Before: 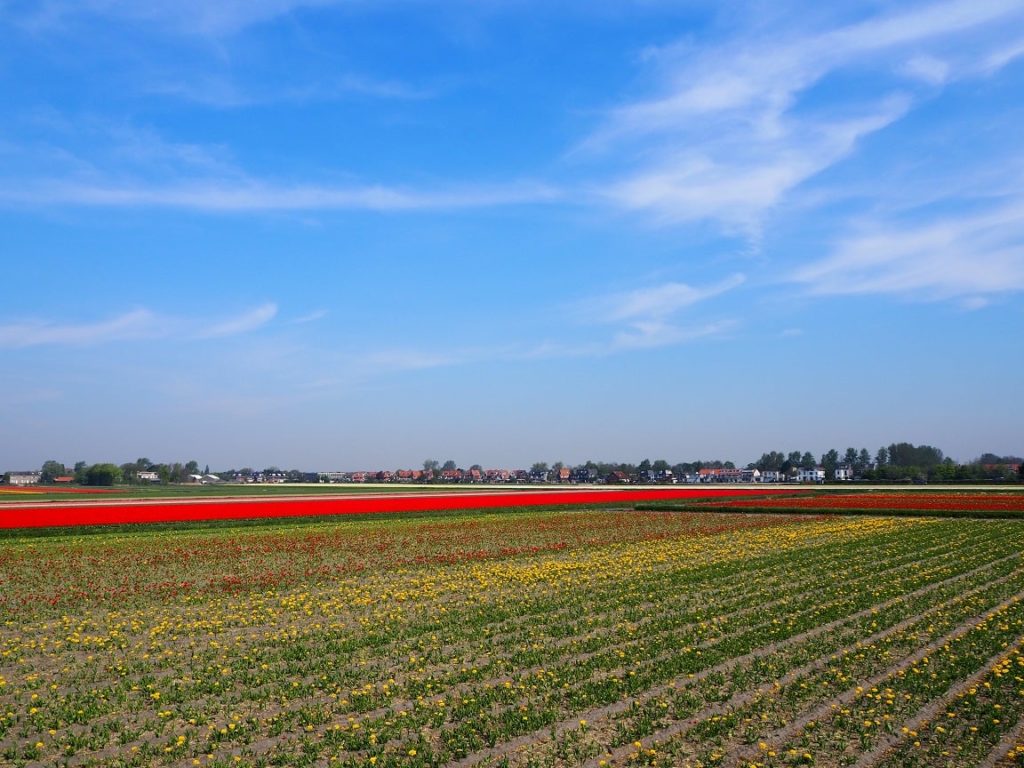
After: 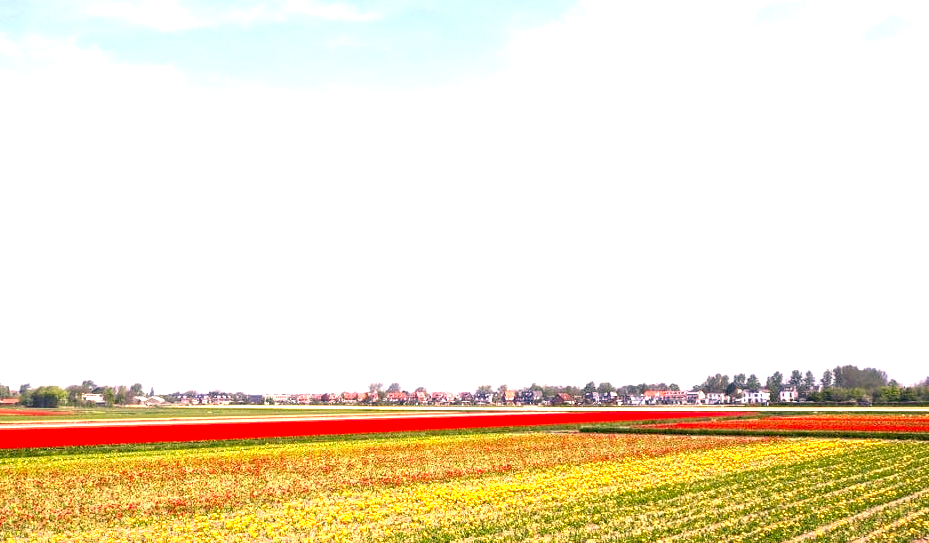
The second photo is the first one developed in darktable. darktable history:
color correction: highlights a* 17.66, highlights b* 18.59
local contrast: detail 130%
crop: left 5.467%, top 10.203%, right 3.749%, bottom 19.051%
exposure: black level correction 0.001, exposure 1.994 EV, compensate highlight preservation false
